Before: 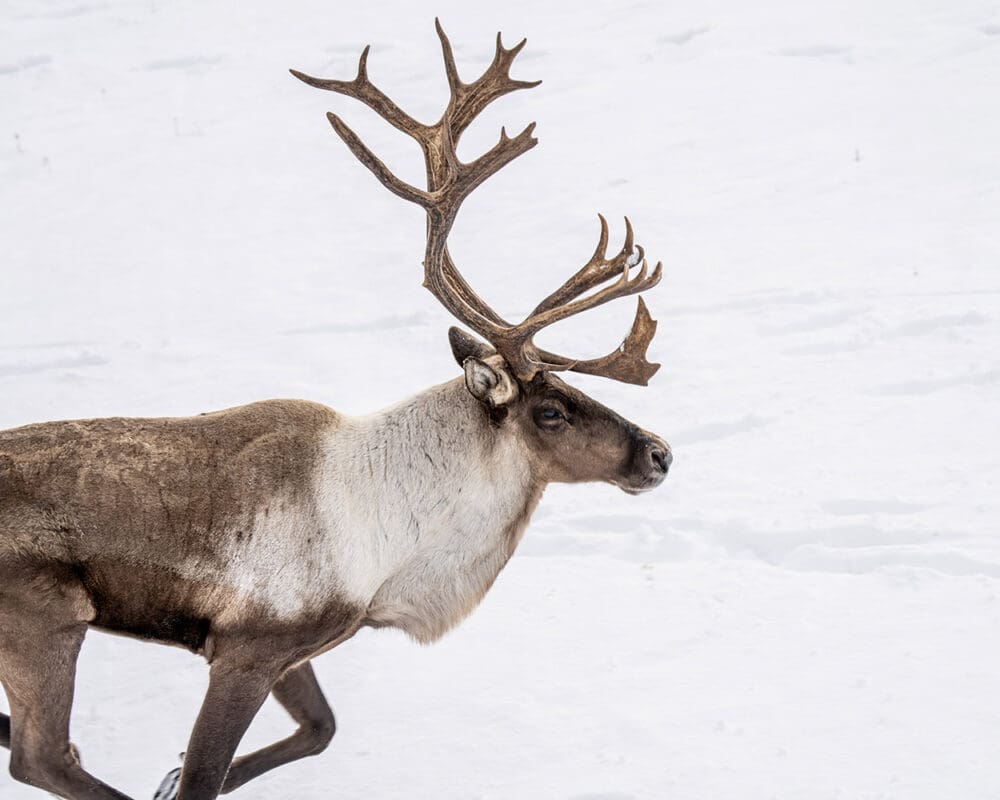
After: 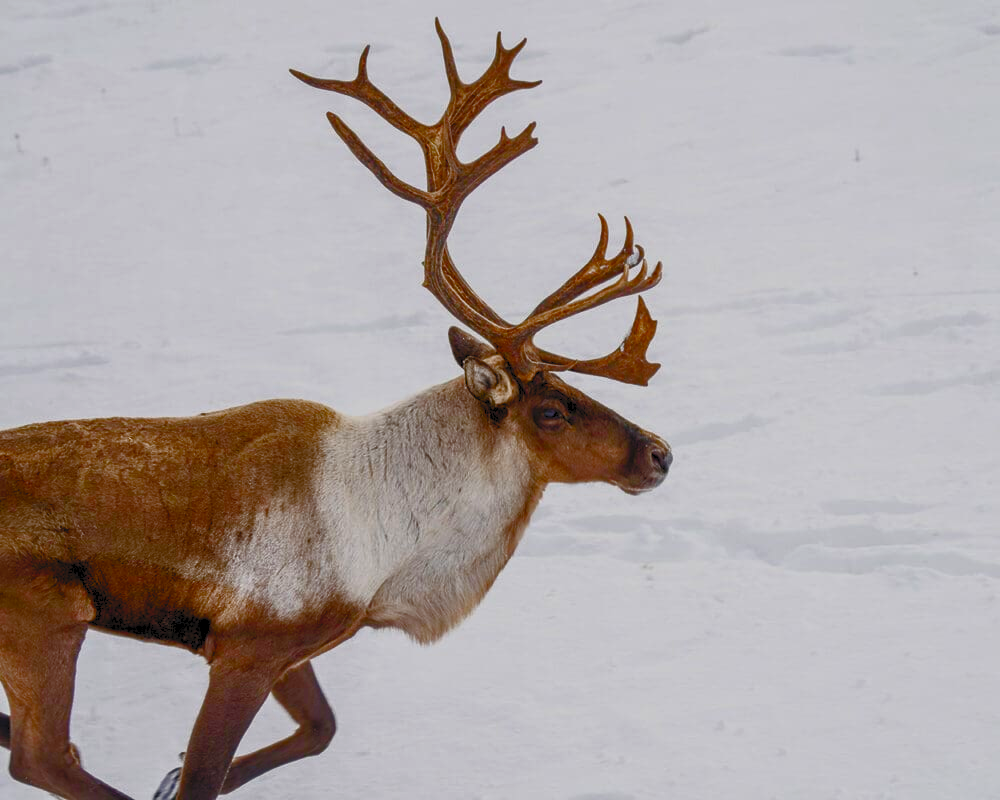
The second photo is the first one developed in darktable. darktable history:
contrast brightness saturation: contrast 0.999, brightness 0.993, saturation 0.993
color balance rgb: power › hue 210.38°, global offset › hue 171.37°, perceptual saturation grading › global saturation 56.027%, perceptual saturation grading › highlights -50.185%, perceptual saturation grading › mid-tones 39.371%, perceptual saturation grading › shadows 30.217%, perceptual brilliance grading › global brilliance -47.833%, global vibrance 20%
exposure: black level correction 0.001, compensate highlight preservation false
